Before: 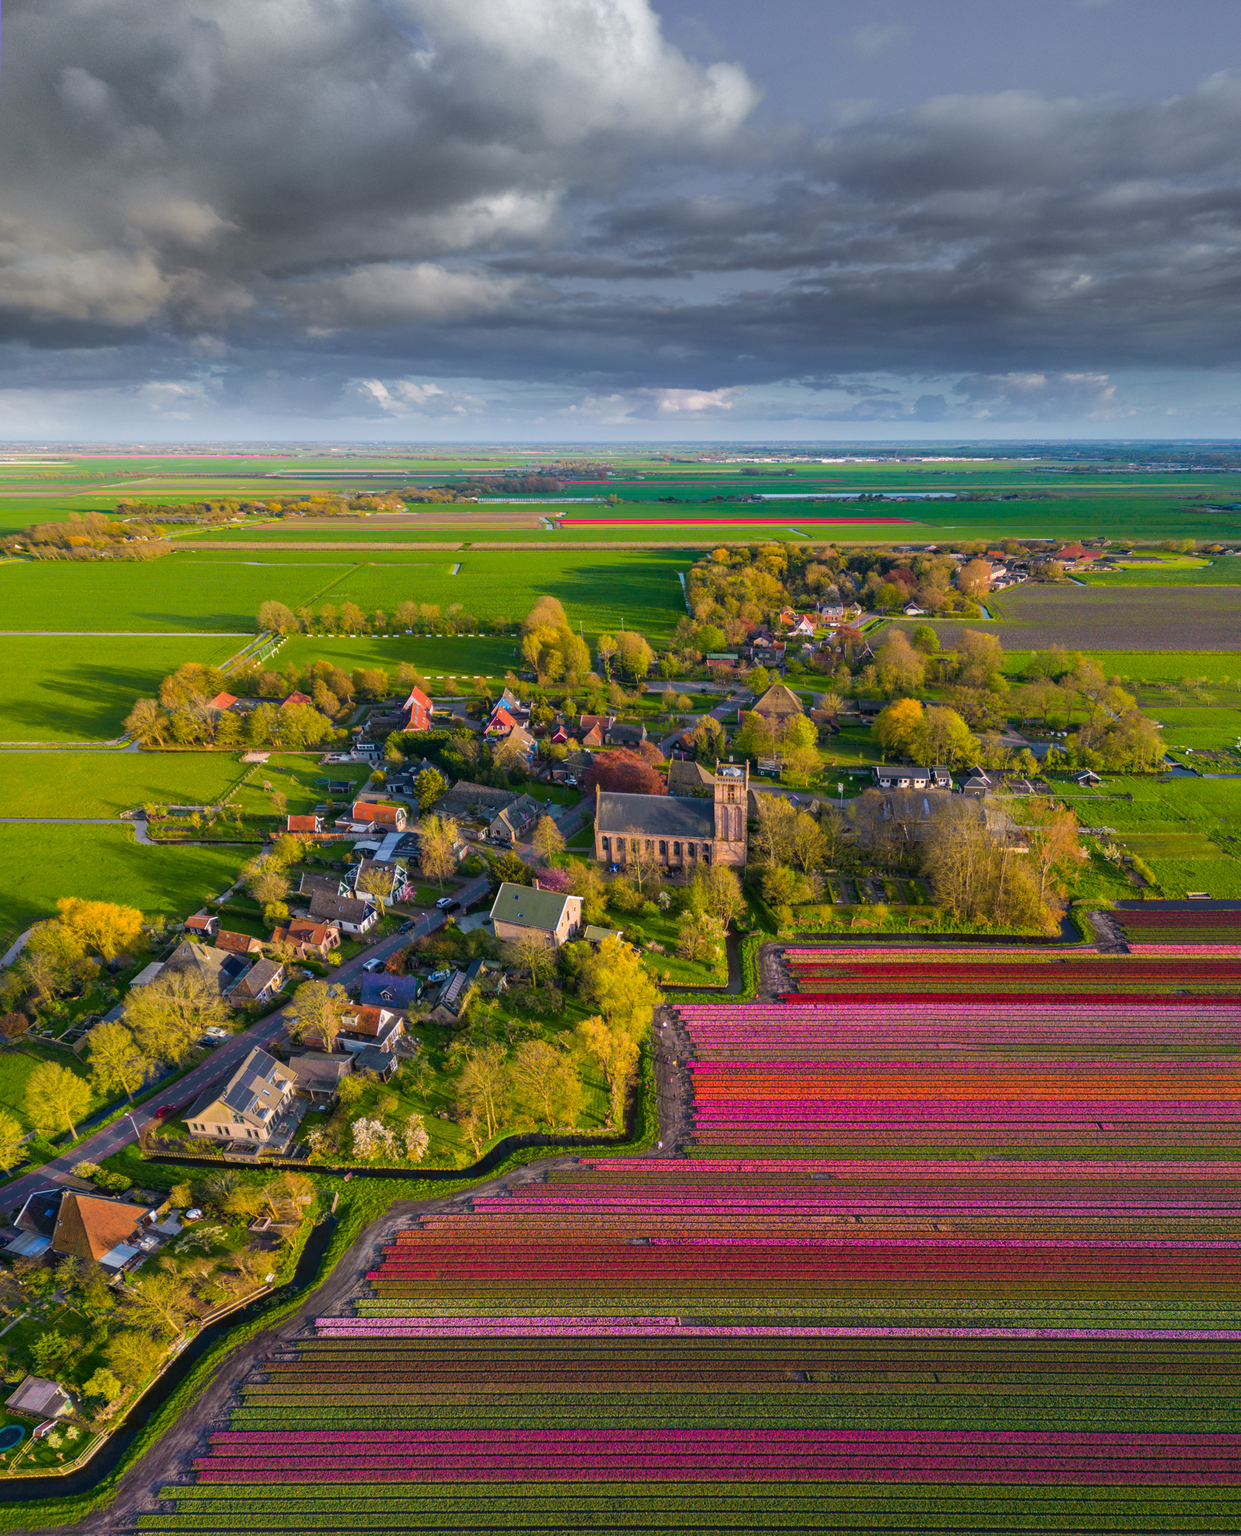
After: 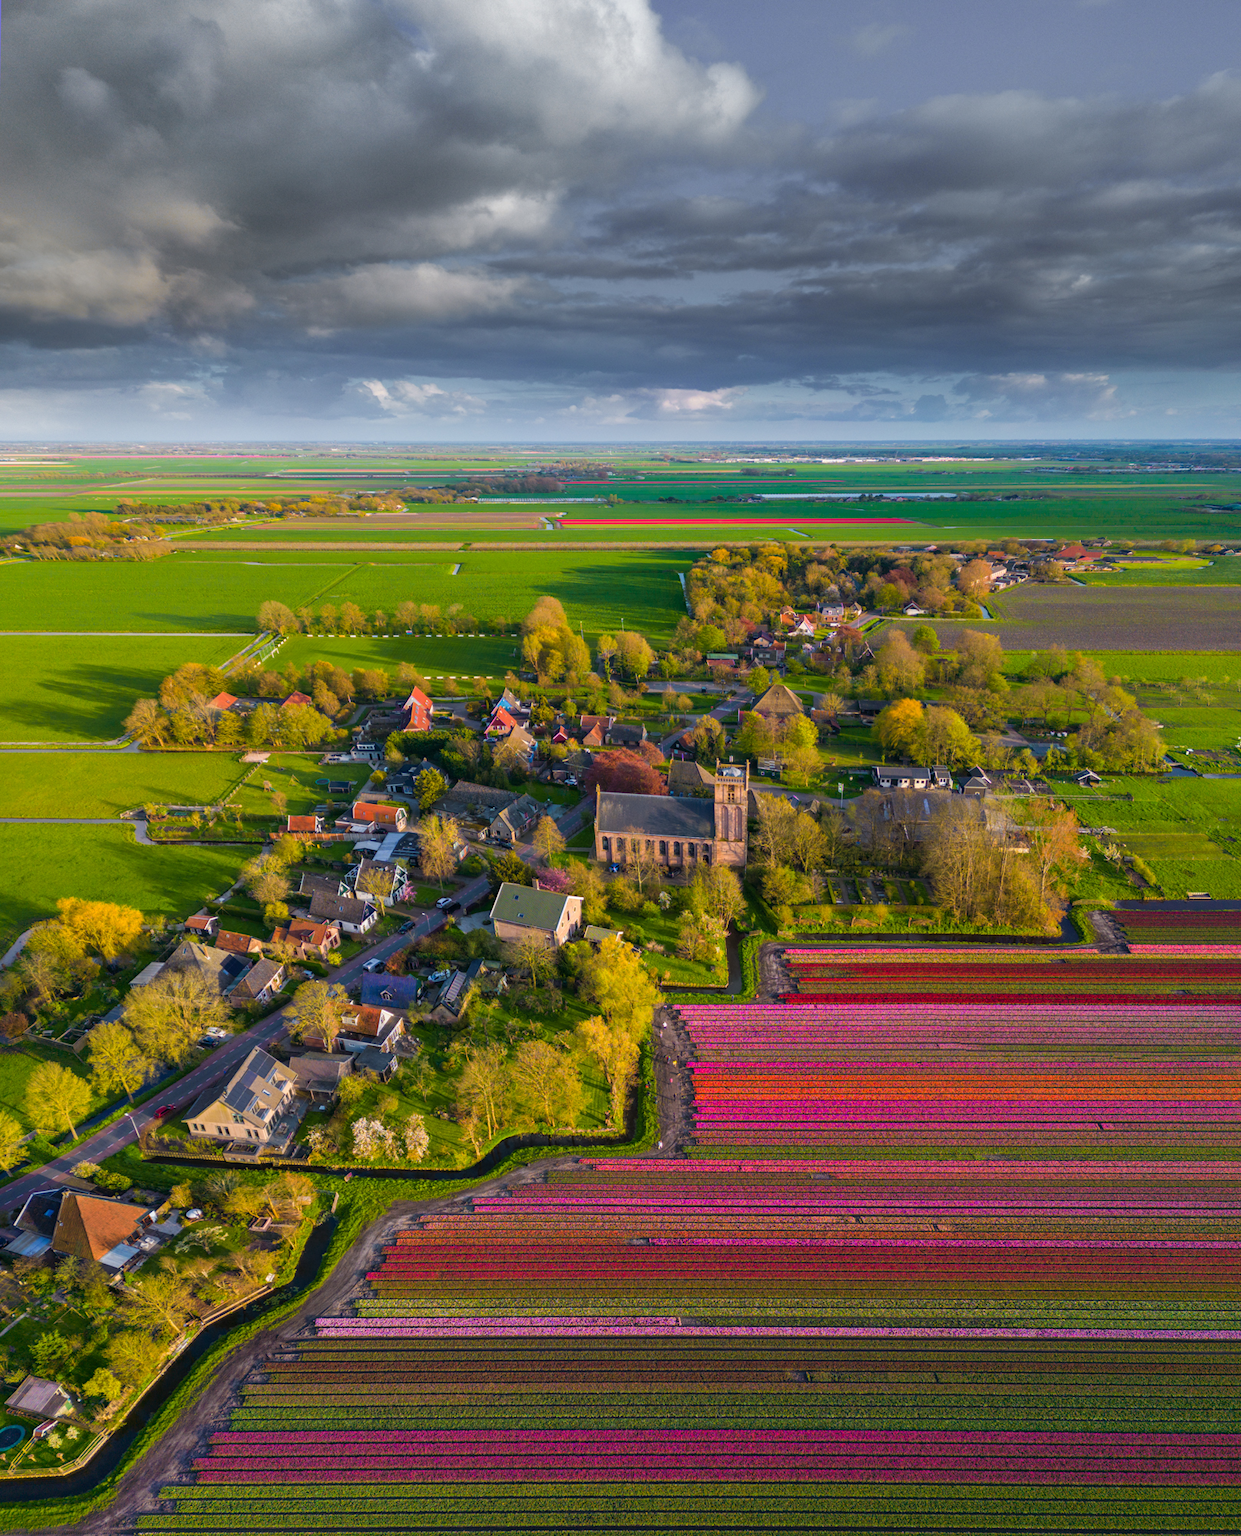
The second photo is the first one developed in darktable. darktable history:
shadows and highlights: shadows 2.44, highlights -18.05, soften with gaussian
